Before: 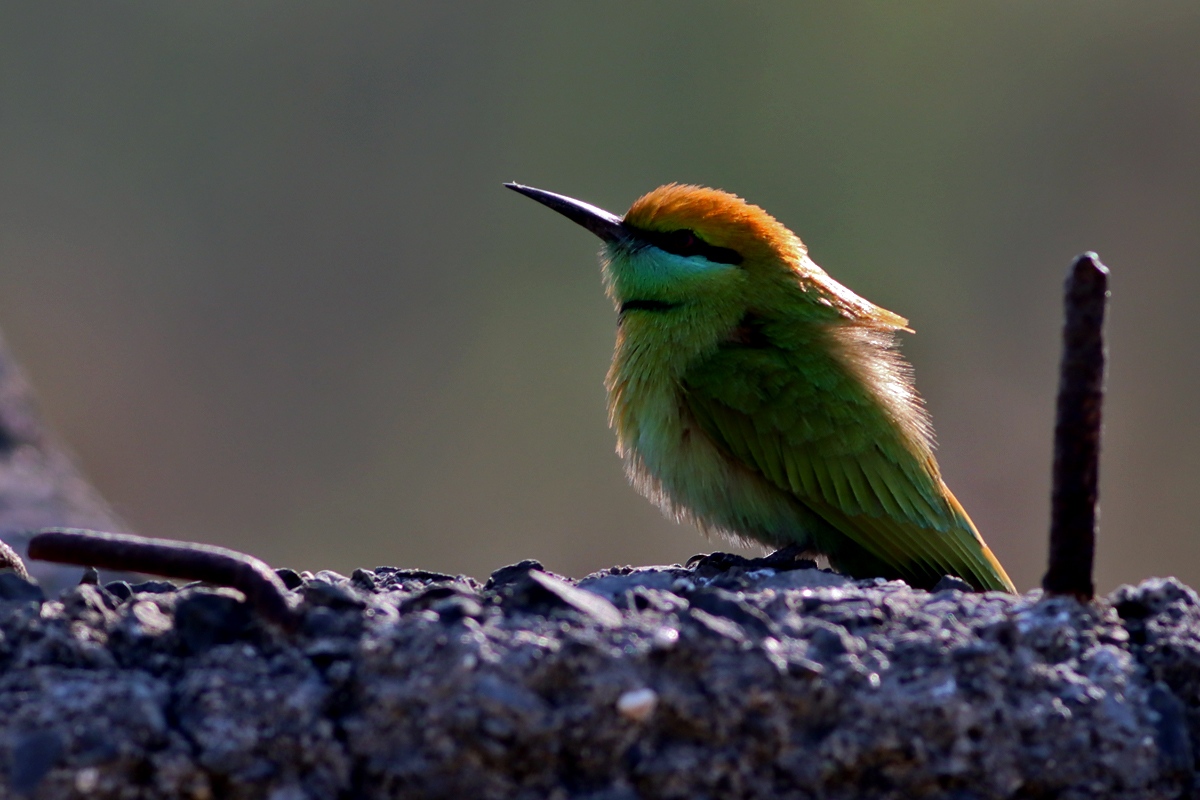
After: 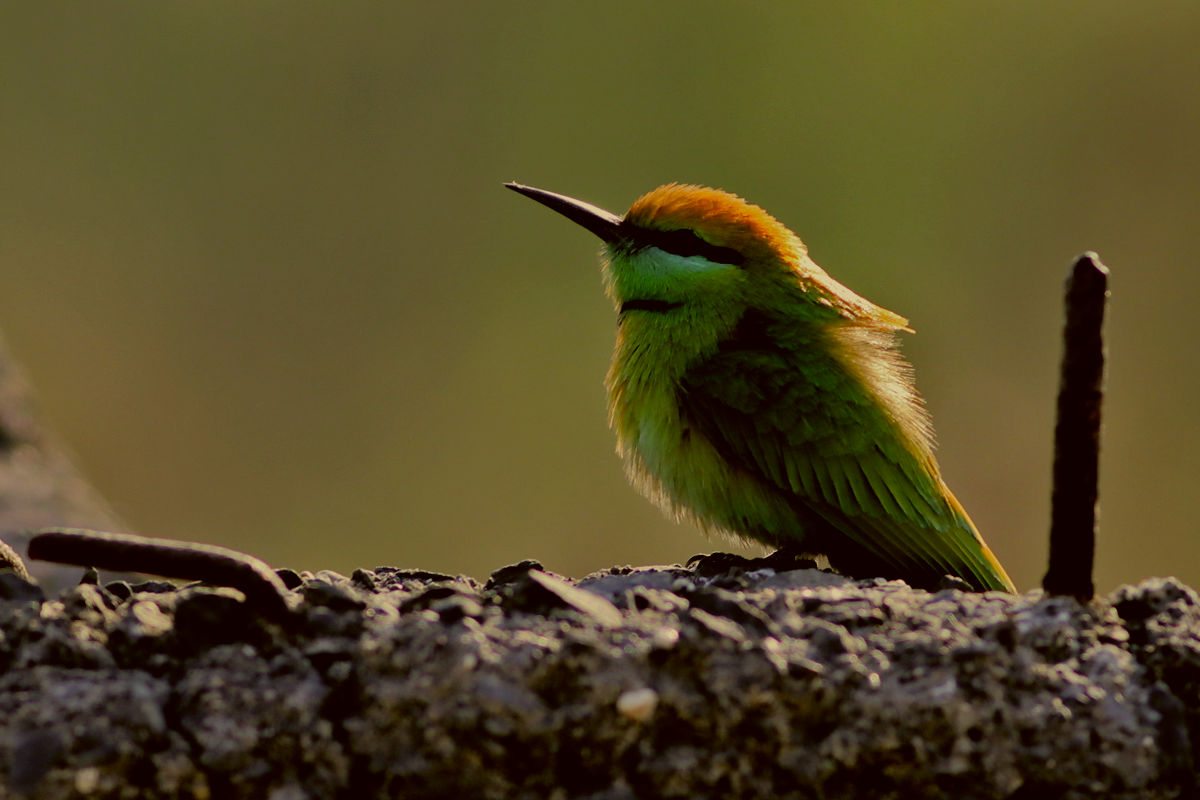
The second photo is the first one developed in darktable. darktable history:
color correction: highlights a* 0.169, highlights b* 29.09, shadows a* -0.326, shadows b* 21.37
filmic rgb: black relative exposure -6.63 EV, white relative exposure 4.7 EV, hardness 3.14, contrast 0.803
